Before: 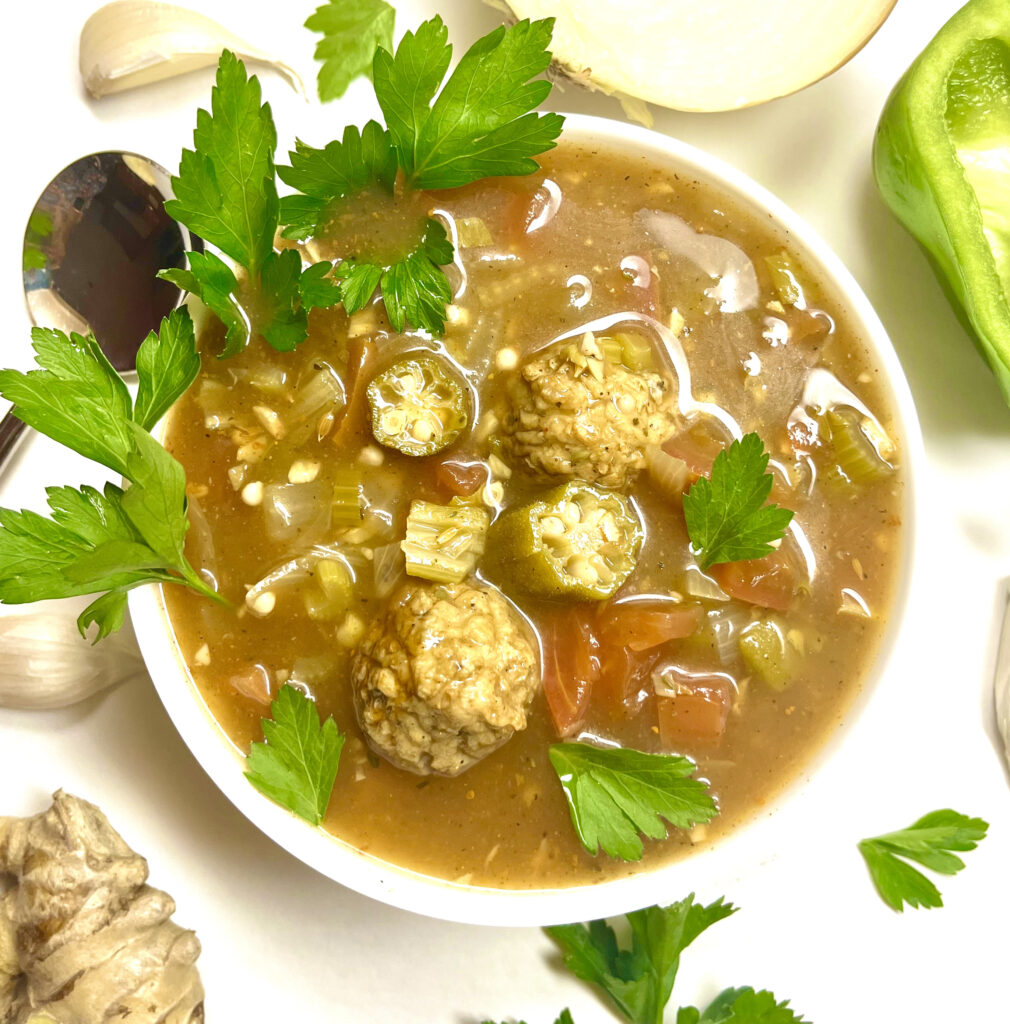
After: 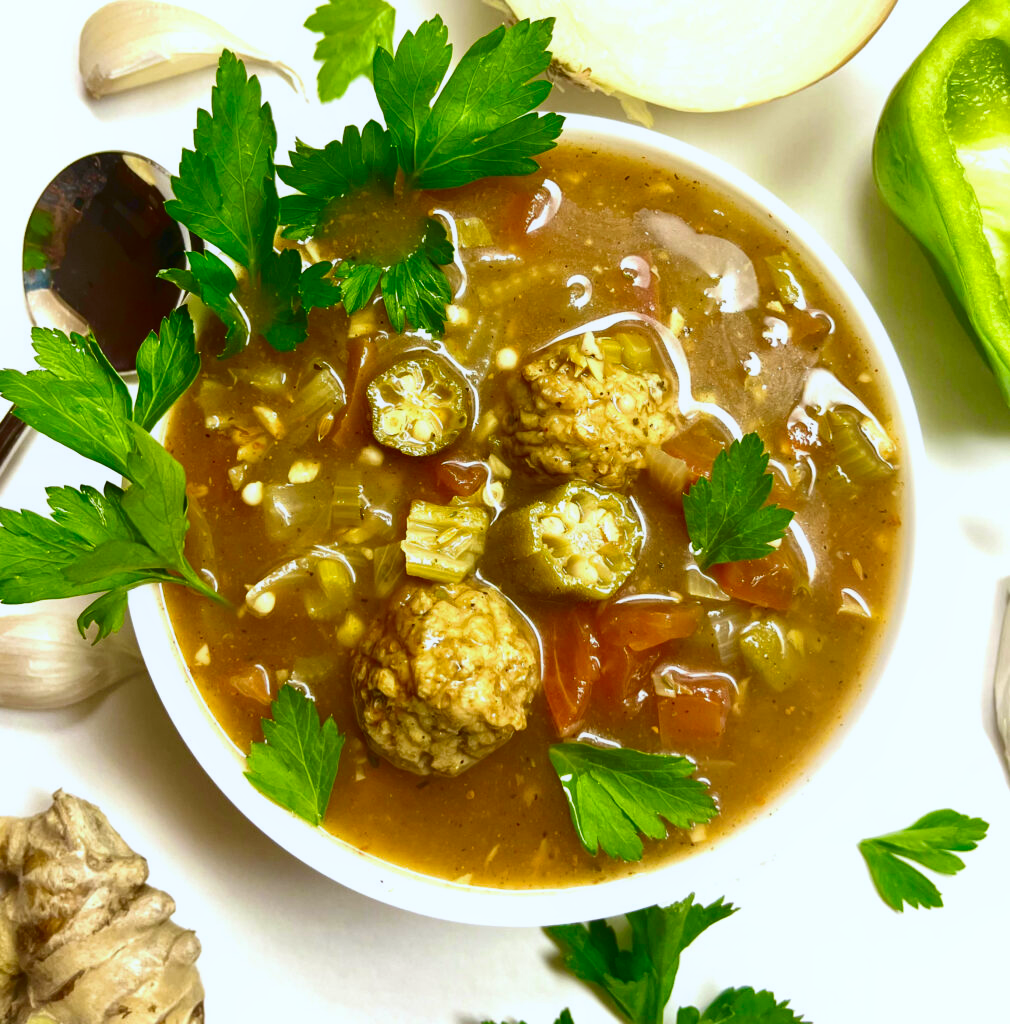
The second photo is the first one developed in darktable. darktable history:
white balance: red 0.967, blue 1.049
contrast brightness saturation: contrast 0.13, brightness -0.24, saturation 0.14
exposure: compensate highlight preservation false
contrast equalizer: octaves 7, y [[0.6 ×6], [0.55 ×6], [0 ×6], [0 ×6], [0 ×6]], mix -0.2
